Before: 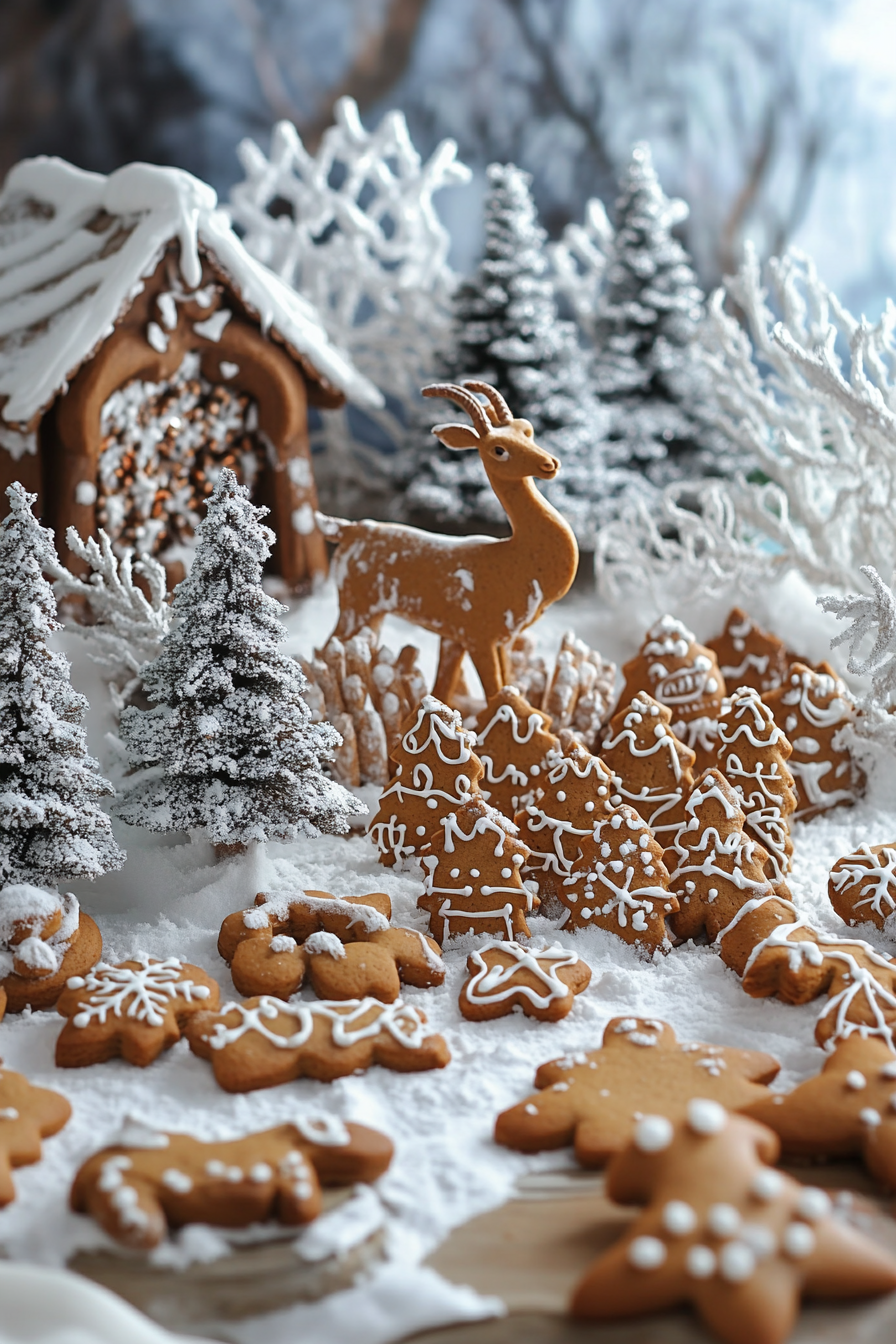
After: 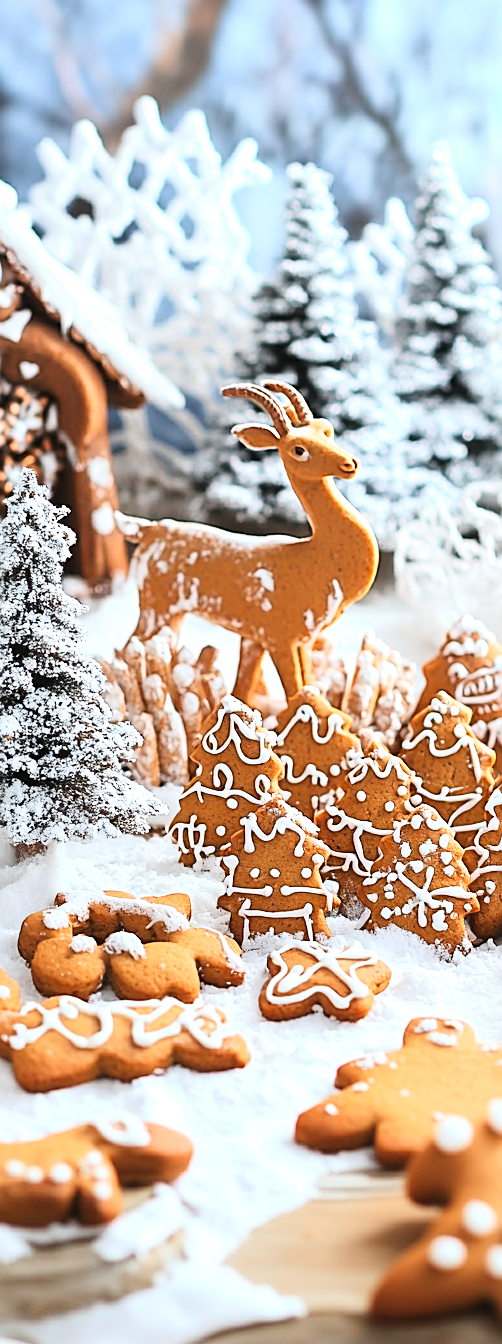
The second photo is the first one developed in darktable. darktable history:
contrast brightness saturation: contrast 0.202, brightness 0.167, saturation 0.221
tone curve: curves: ch0 [(0, 0) (0.004, 0.001) (0.133, 0.112) (0.325, 0.362) (0.832, 0.893) (1, 1)], color space Lab, linked channels, preserve colors none
crop and rotate: left 22.388%, right 21.488%
exposure: exposure 0.477 EV, compensate exposure bias true, compensate highlight preservation false
sharpen: on, module defaults
